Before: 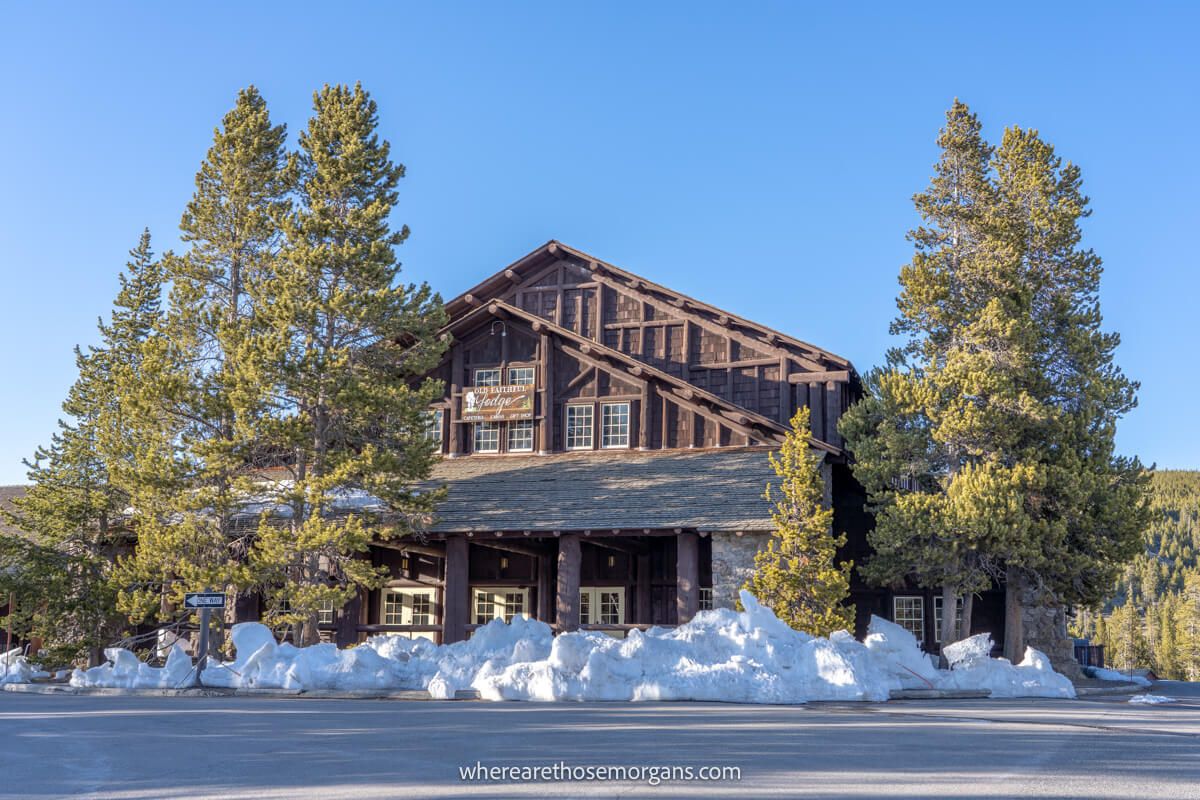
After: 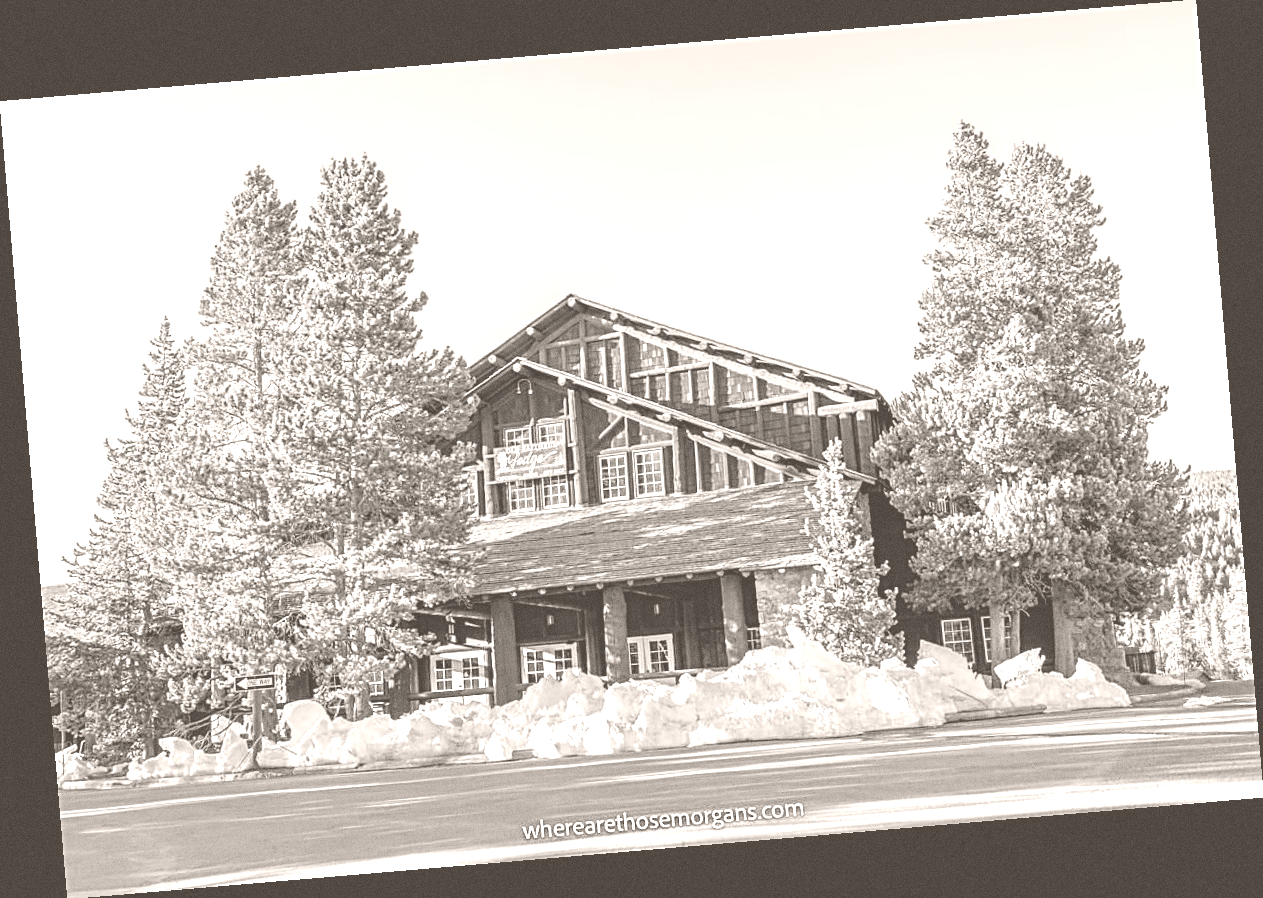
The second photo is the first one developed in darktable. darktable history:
colorize: hue 34.49°, saturation 35.33%, source mix 100%, lightness 55%, version 1
grain: coarseness 0.09 ISO
sharpen: radius 2.767
contrast brightness saturation: contrast 0.09, saturation 0.28
rotate and perspective: rotation -4.86°, automatic cropping off
